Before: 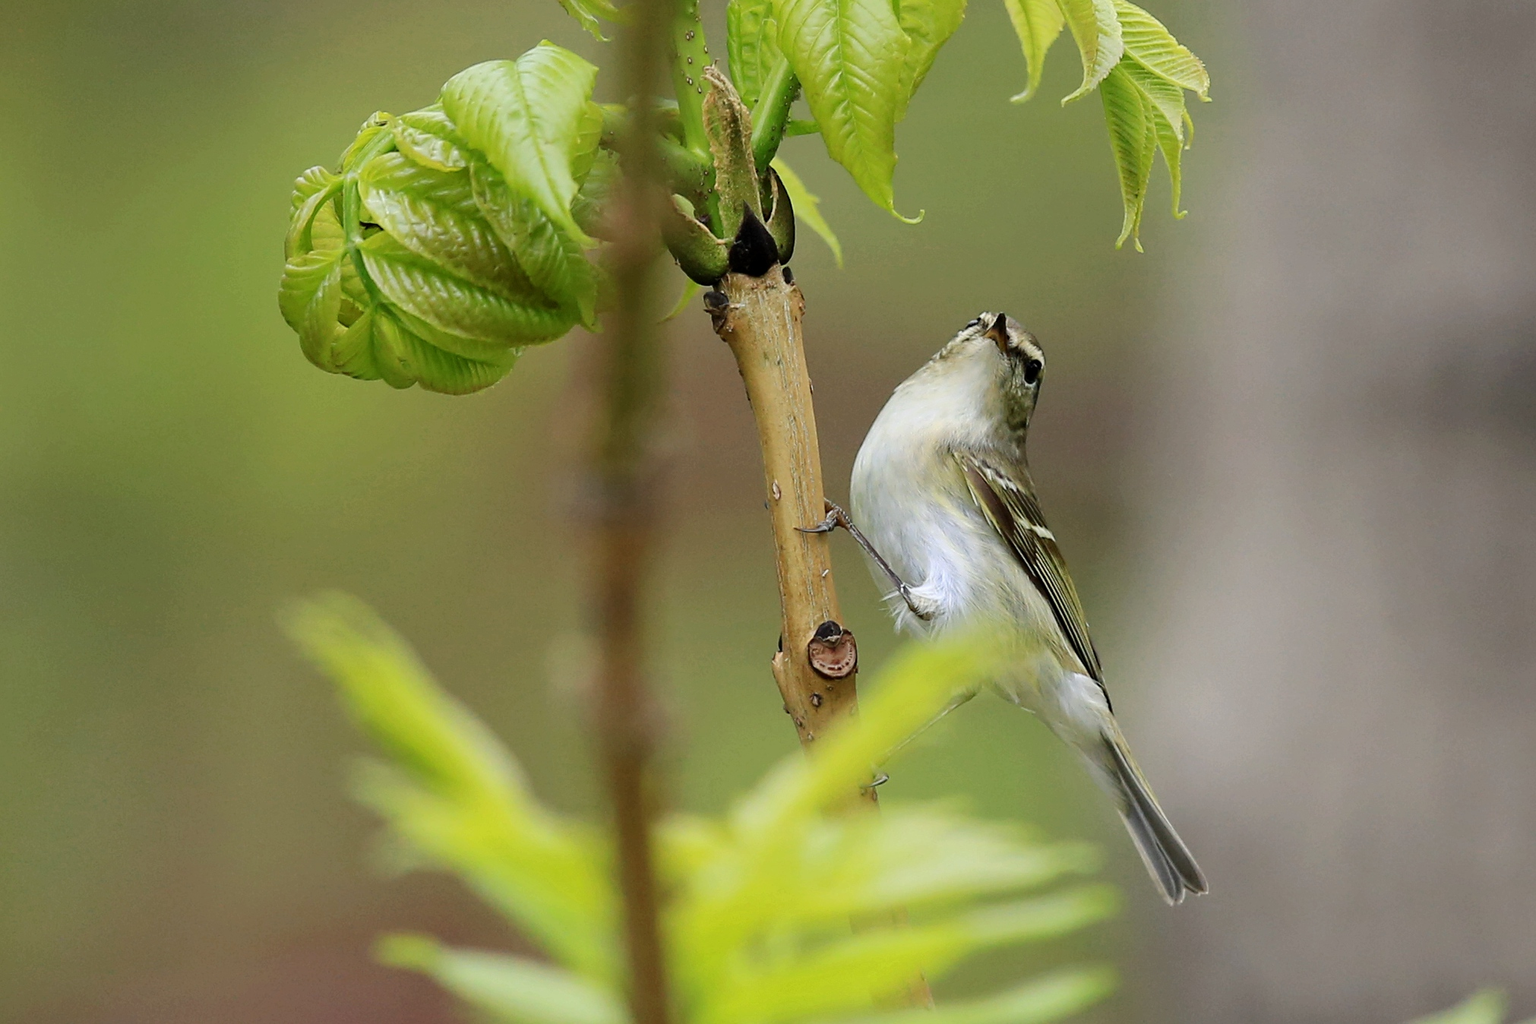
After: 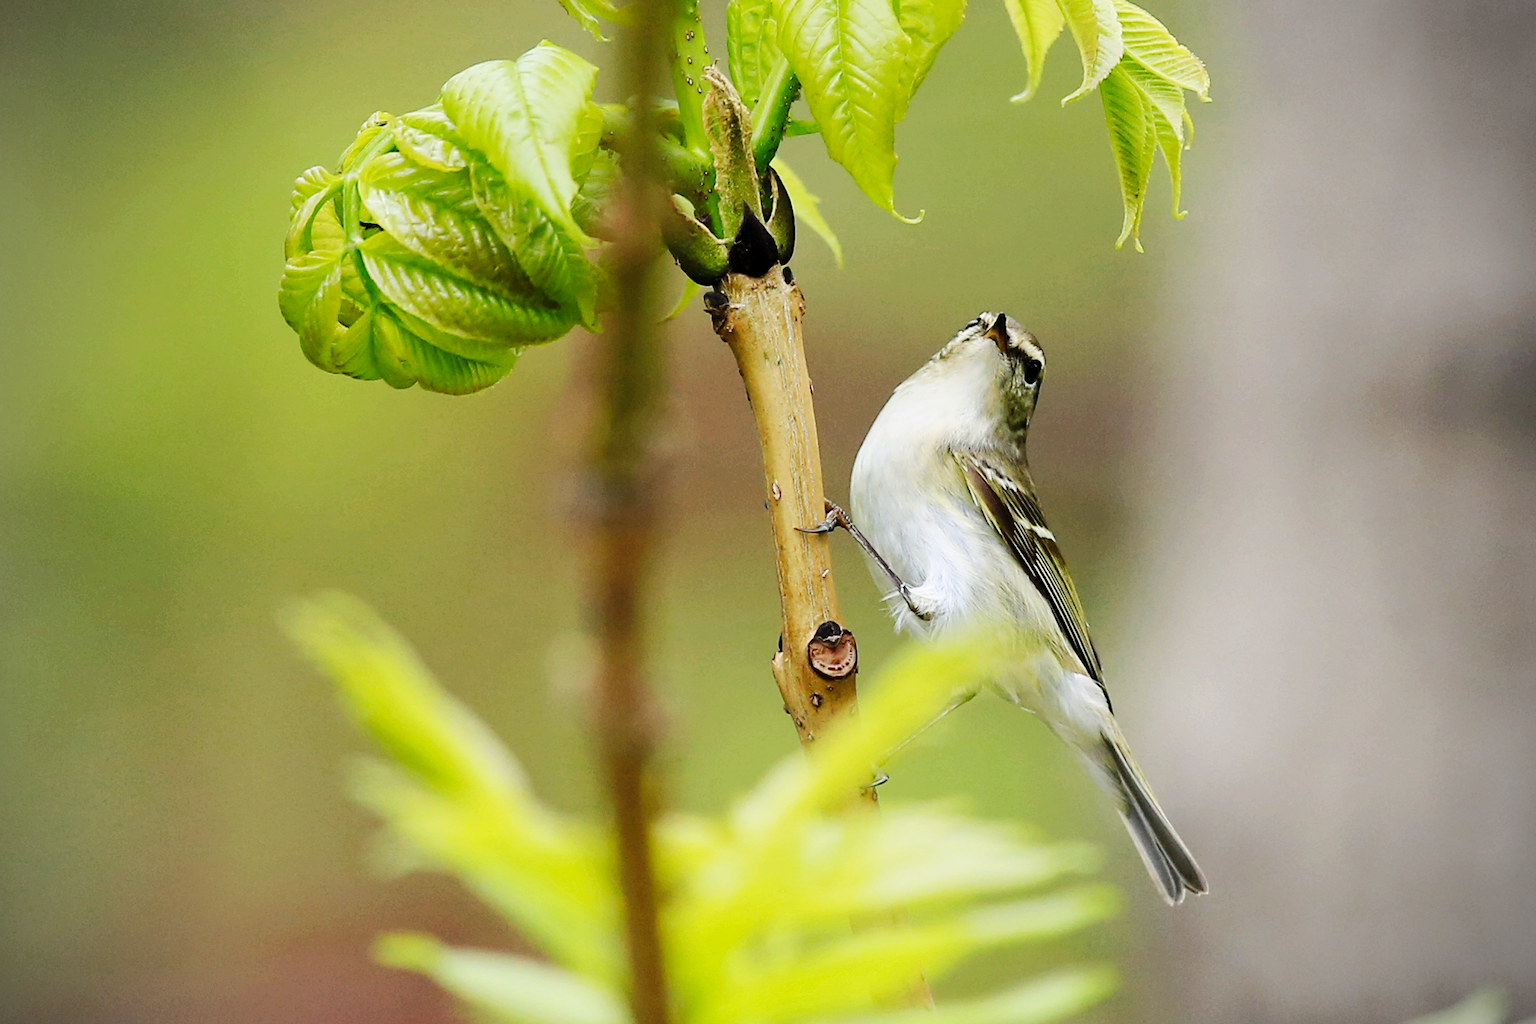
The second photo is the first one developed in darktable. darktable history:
base curve: curves: ch0 [(0, 0) (0.032, 0.025) (0.121, 0.166) (0.206, 0.329) (0.605, 0.79) (1, 1)], preserve colors none
vignetting: dithering 8-bit output, unbound false
